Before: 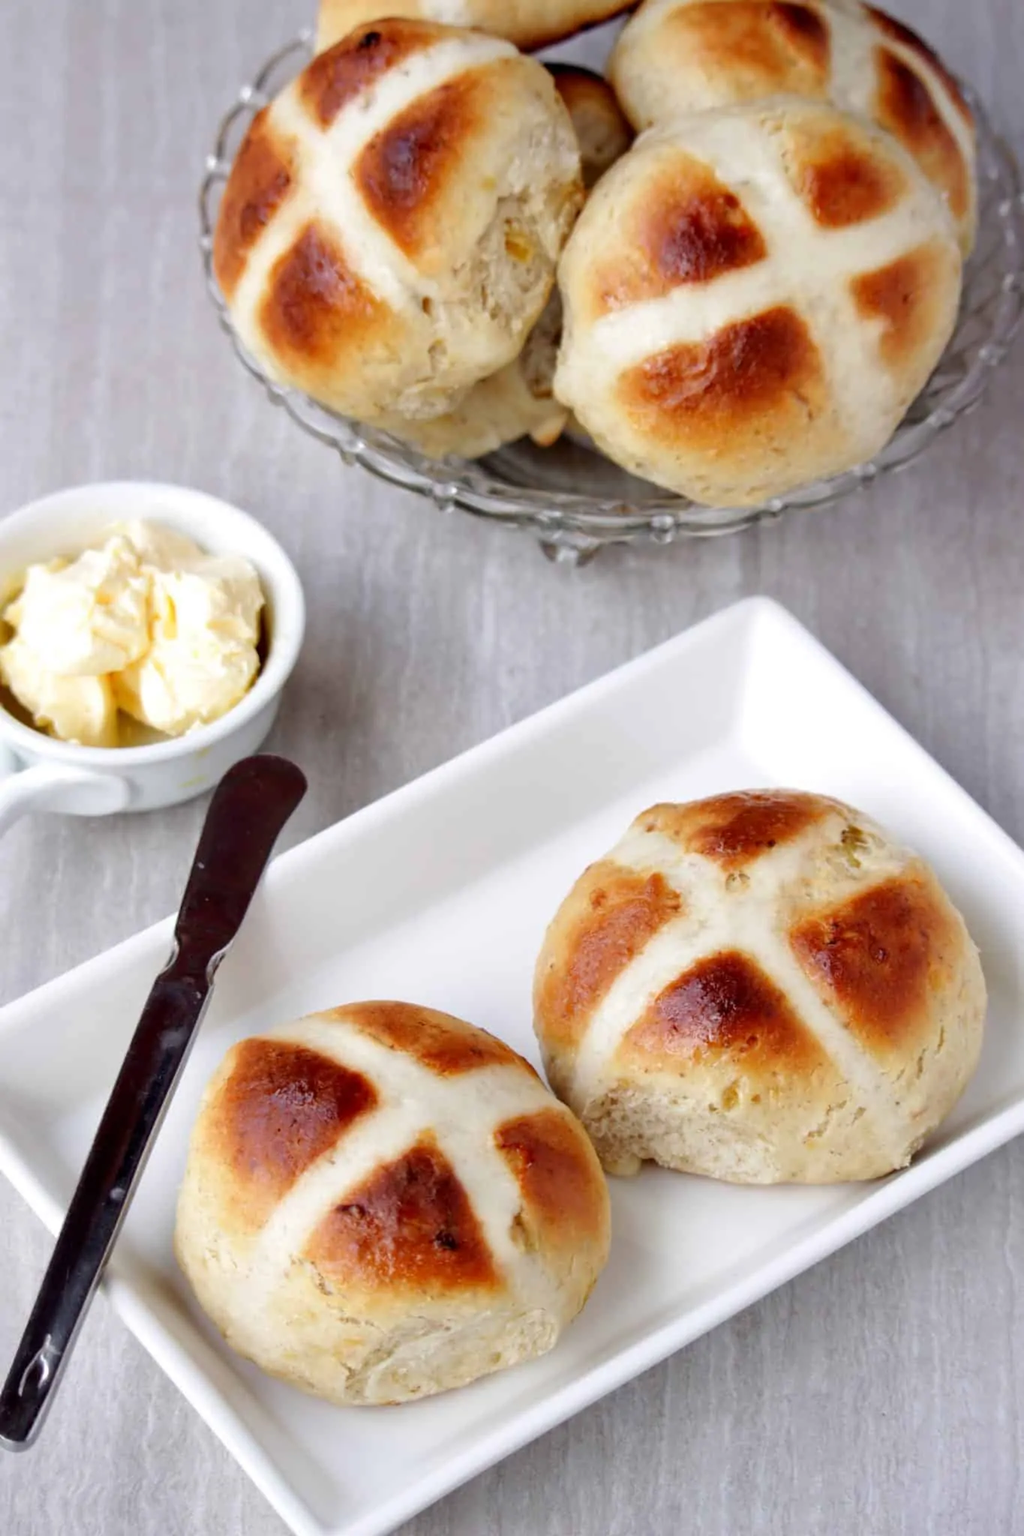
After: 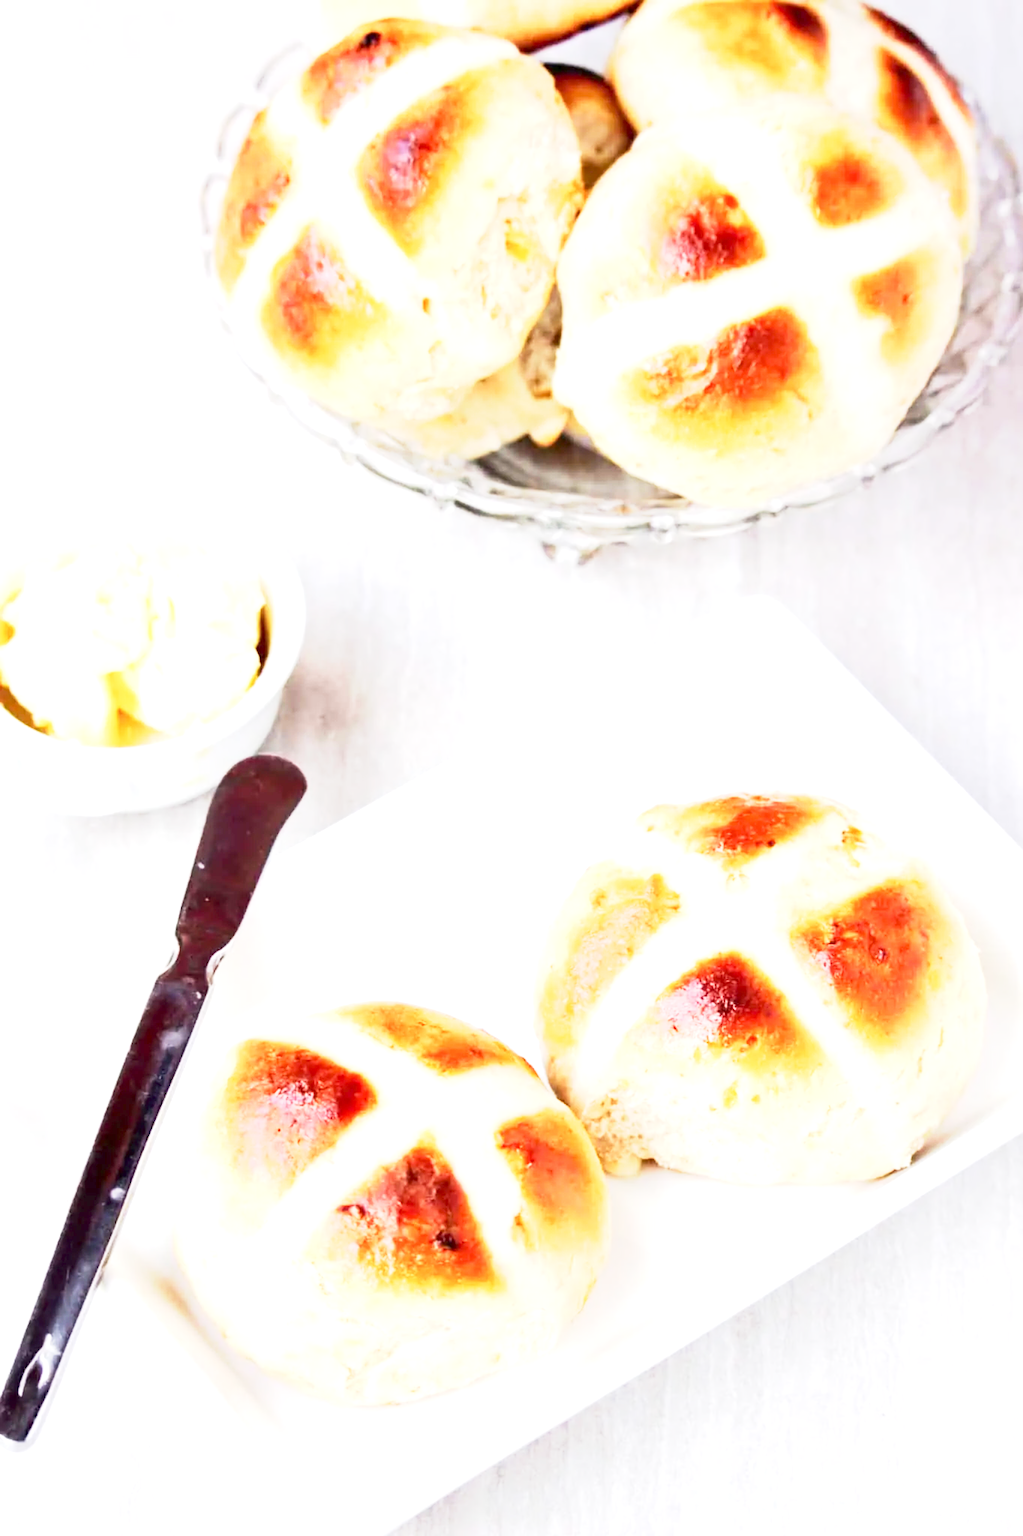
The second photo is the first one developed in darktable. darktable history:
tone curve: curves: ch0 [(0, 0) (0.003, 0.01) (0.011, 0.015) (0.025, 0.023) (0.044, 0.037) (0.069, 0.055) (0.1, 0.08) (0.136, 0.114) (0.177, 0.155) (0.224, 0.201) (0.277, 0.254) (0.335, 0.319) (0.399, 0.387) (0.468, 0.459) (0.543, 0.544) (0.623, 0.634) (0.709, 0.731) (0.801, 0.827) (0.898, 0.921) (1, 1)], color space Lab, independent channels, preserve colors none
exposure: exposure 2.004 EV, compensate highlight preservation false
base curve: curves: ch0 [(0, 0) (0.088, 0.125) (0.176, 0.251) (0.354, 0.501) (0.613, 0.749) (1, 0.877)], preserve colors none
